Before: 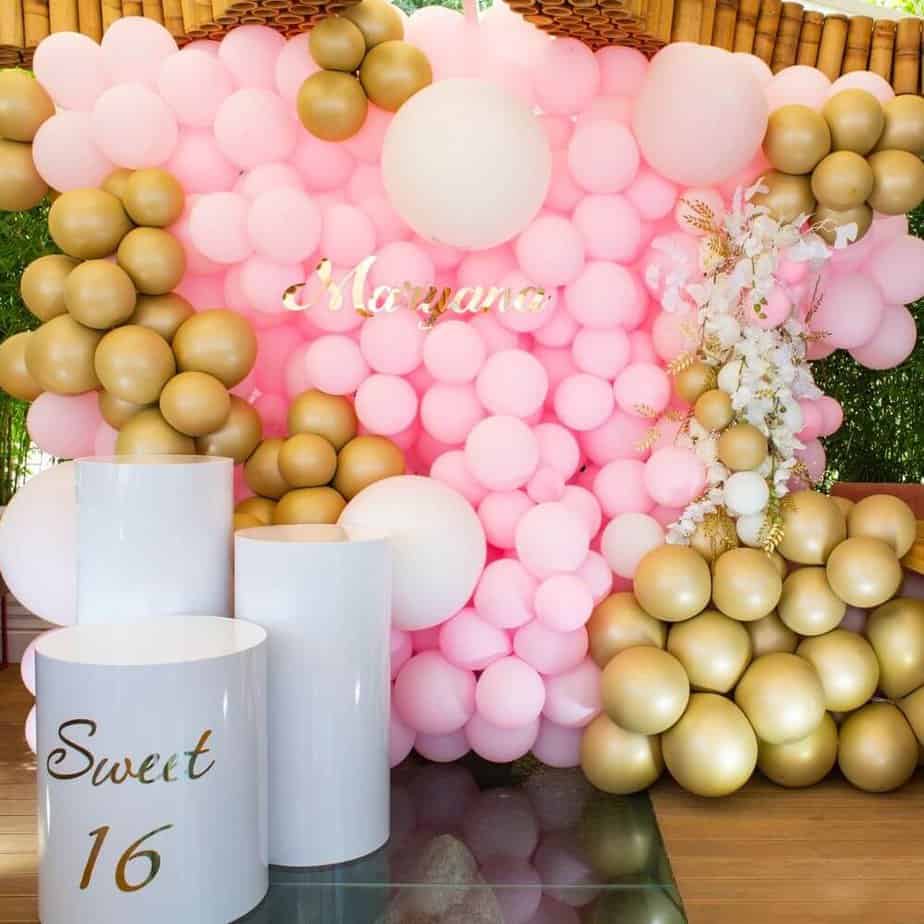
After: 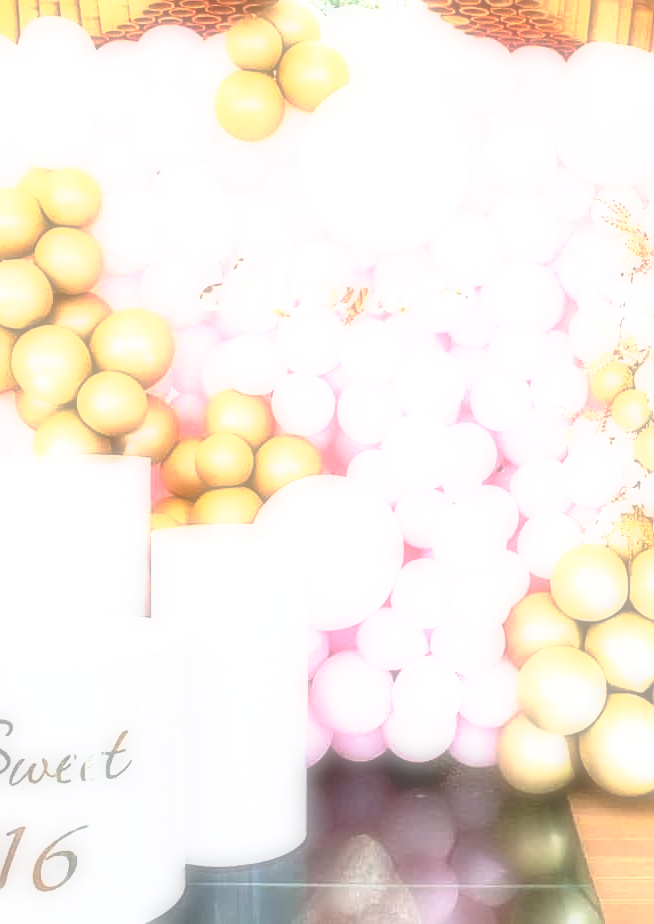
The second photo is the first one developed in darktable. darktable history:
tone curve: curves: ch0 [(0, 0) (0.003, 0.326) (0.011, 0.332) (0.025, 0.352) (0.044, 0.378) (0.069, 0.4) (0.1, 0.416) (0.136, 0.432) (0.177, 0.468) (0.224, 0.509) (0.277, 0.554) (0.335, 0.6) (0.399, 0.642) (0.468, 0.693) (0.543, 0.753) (0.623, 0.818) (0.709, 0.897) (0.801, 0.974) (0.898, 0.991) (1, 1)], preserve colors none
contrast brightness saturation: contrast 0.2, brightness 0.16, saturation 0.22
exposure: exposure 0.6 EV, compensate highlight preservation false
soften: on, module defaults
white balance: red 1.009, blue 1.027
crop and rotate: left 9.061%, right 20.142%
shadows and highlights: soften with gaussian
sharpen: on, module defaults
